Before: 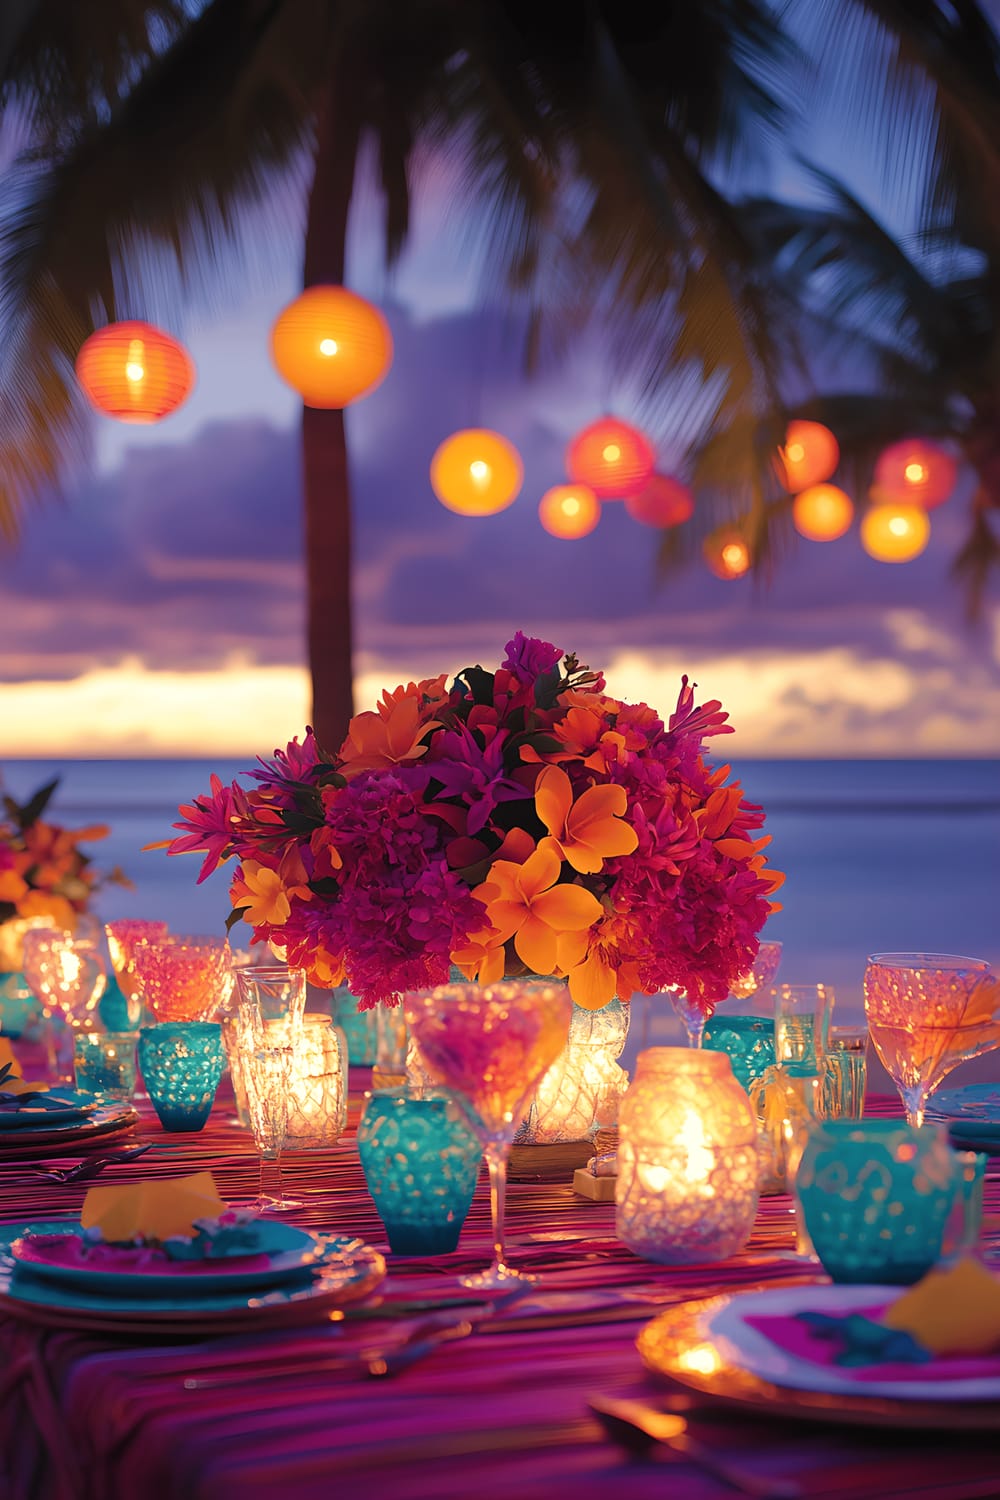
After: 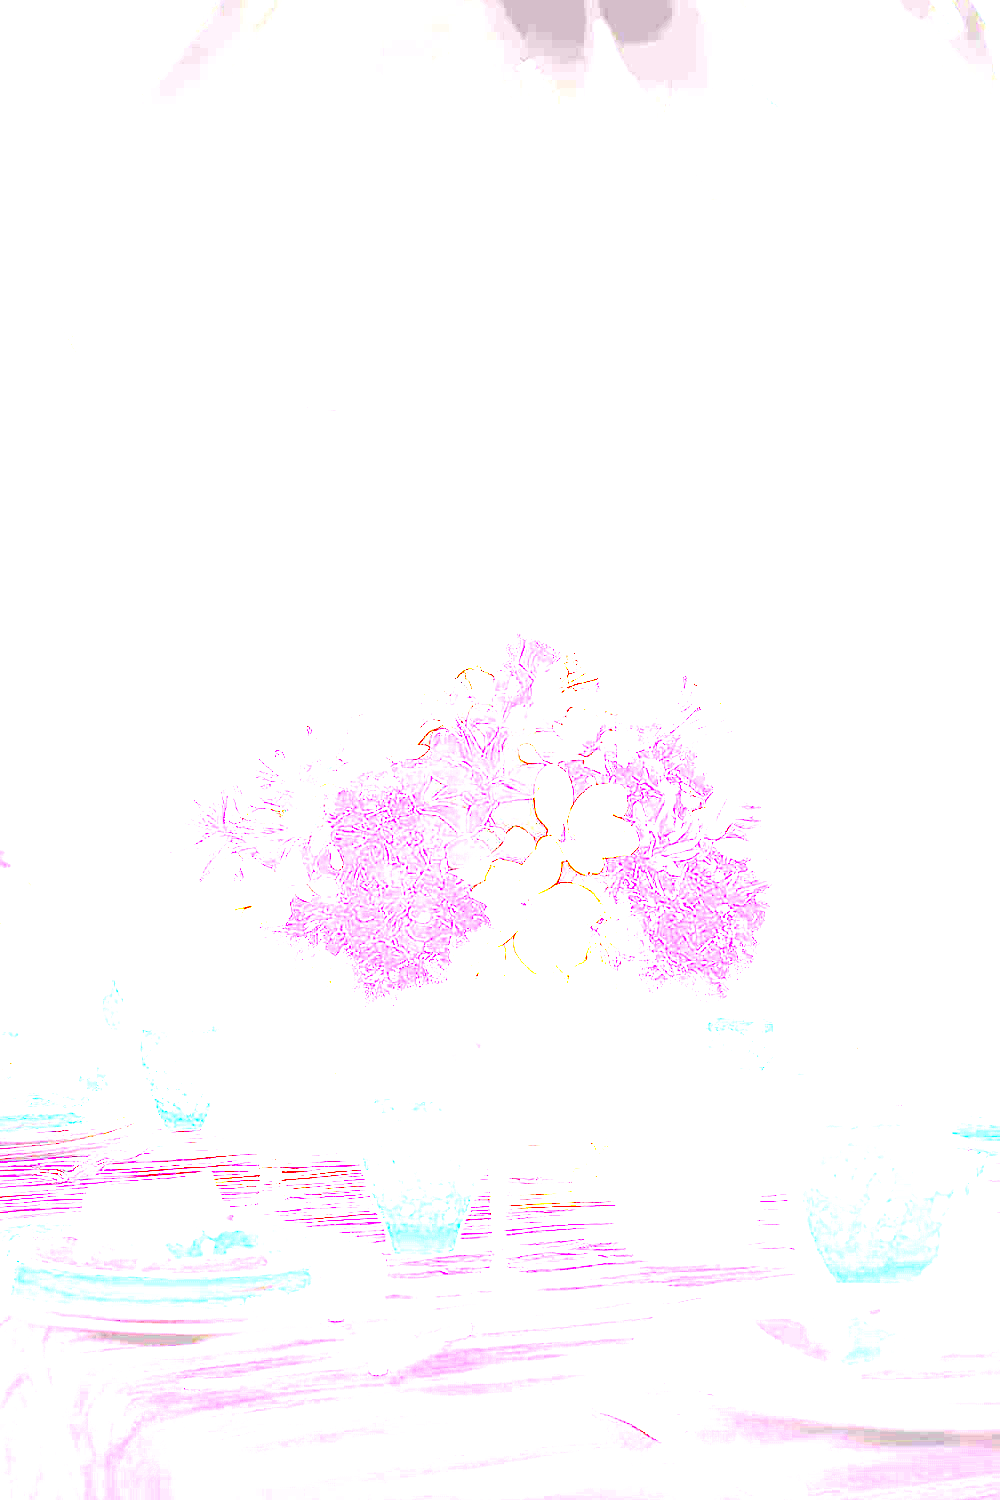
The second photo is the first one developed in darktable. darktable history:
exposure: exposure 7.923 EV, compensate exposure bias true, compensate highlight preservation false
